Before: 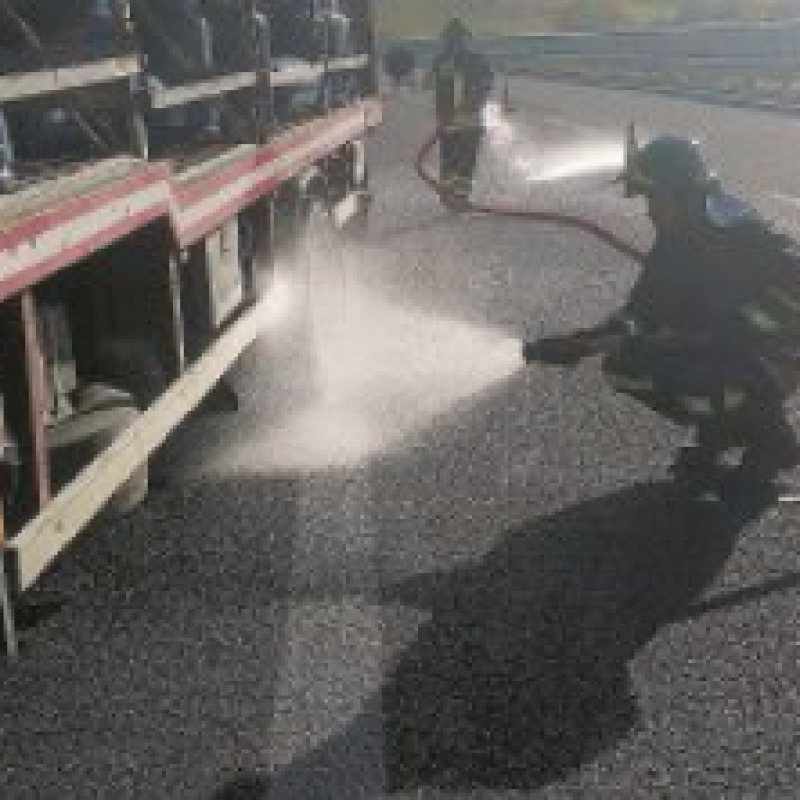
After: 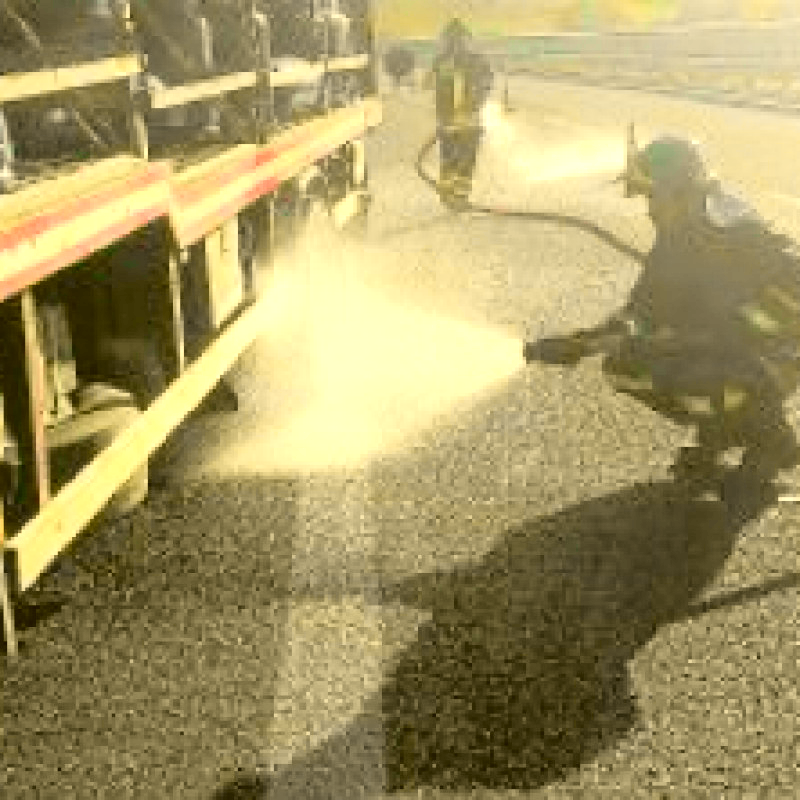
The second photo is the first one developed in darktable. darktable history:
tone curve: curves: ch0 [(0, 0.011) (0.053, 0.026) (0.174, 0.115) (0.398, 0.444) (0.673, 0.775) (0.829, 0.906) (0.991, 0.981)]; ch1 [(0, 0) (0.276, 0.206) (0.409, 0.383) (0.473, 0.458) (0.492, 0.499) (0.521, 0.502) (0.546, 0.543) (0.585, 0.617) (0.659, 0.686) (0.78, 0.8) (1, 1)]; ch2 [(0, 0) (0.438, 0.449) (0.473, 0.469) (0.503, 0.5) (0.523, 0.538) (0.562, 0.598) (0.612, 0.635) (0.695, 0.713) (1, 1)], color space Lab, independent channels, preserve colors none
color correction: highlights a* 0.162, highlights b* 29.53, shadows a* -0.162, shadows b* 21.09
exposure: black level correction 0, exposure 1.1 EV, compensate highlight preservation false
